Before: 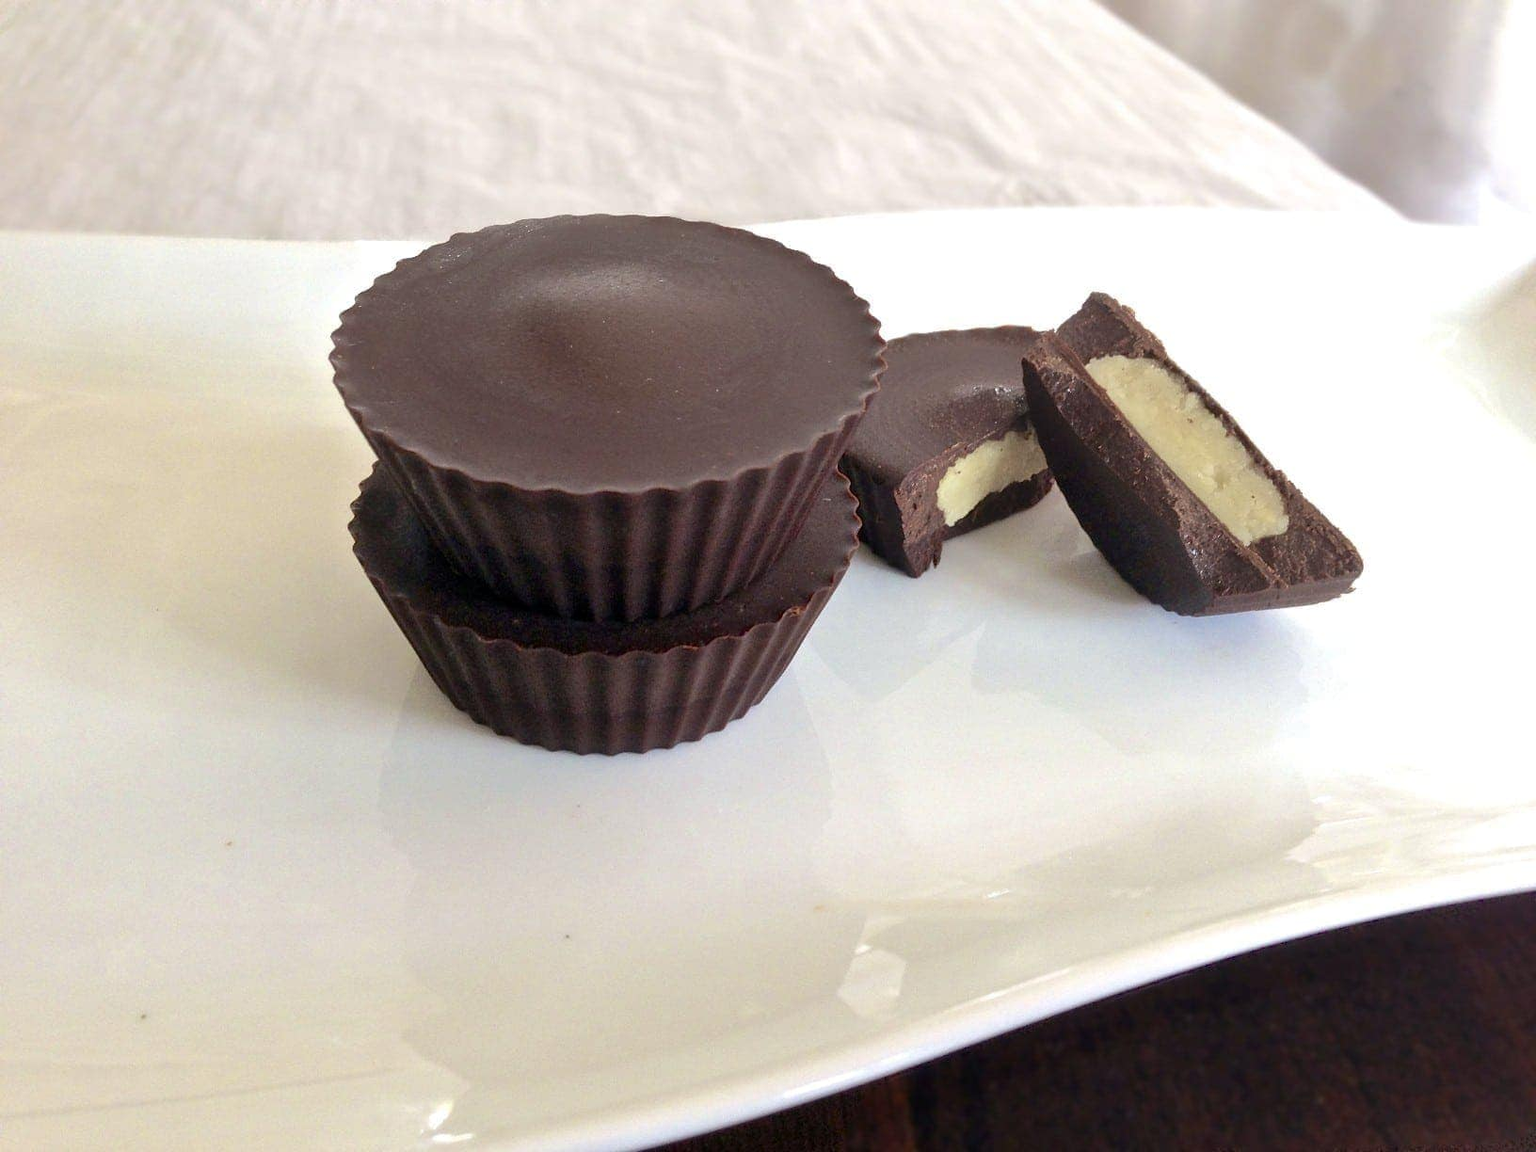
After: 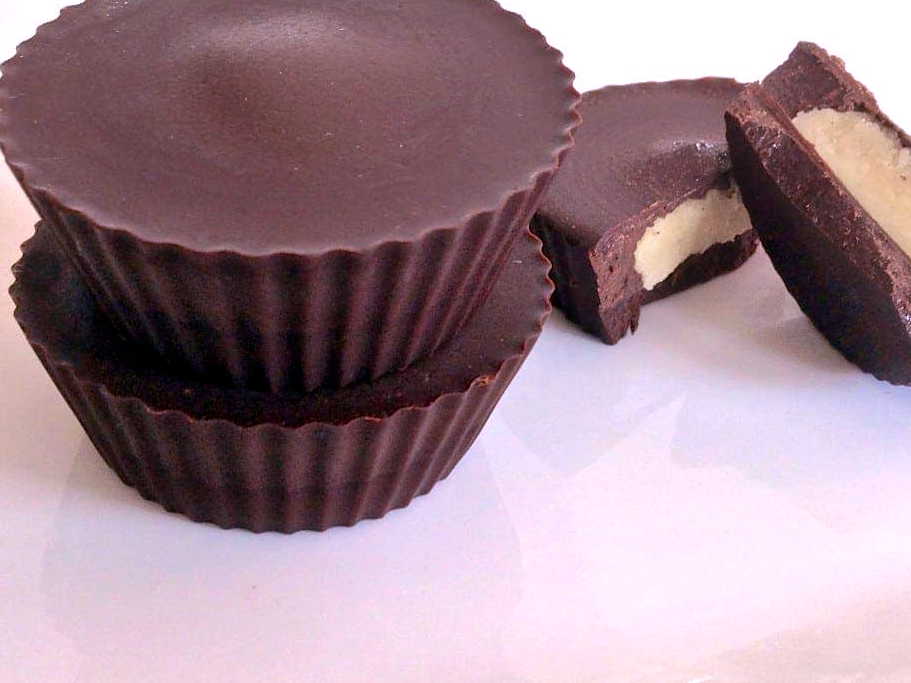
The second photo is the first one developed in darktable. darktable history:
white balance: red 1.066, blue 1.119
crop and rotate: left 22.13%, top 22.054%, right 22.026%, bottom 22.102%
